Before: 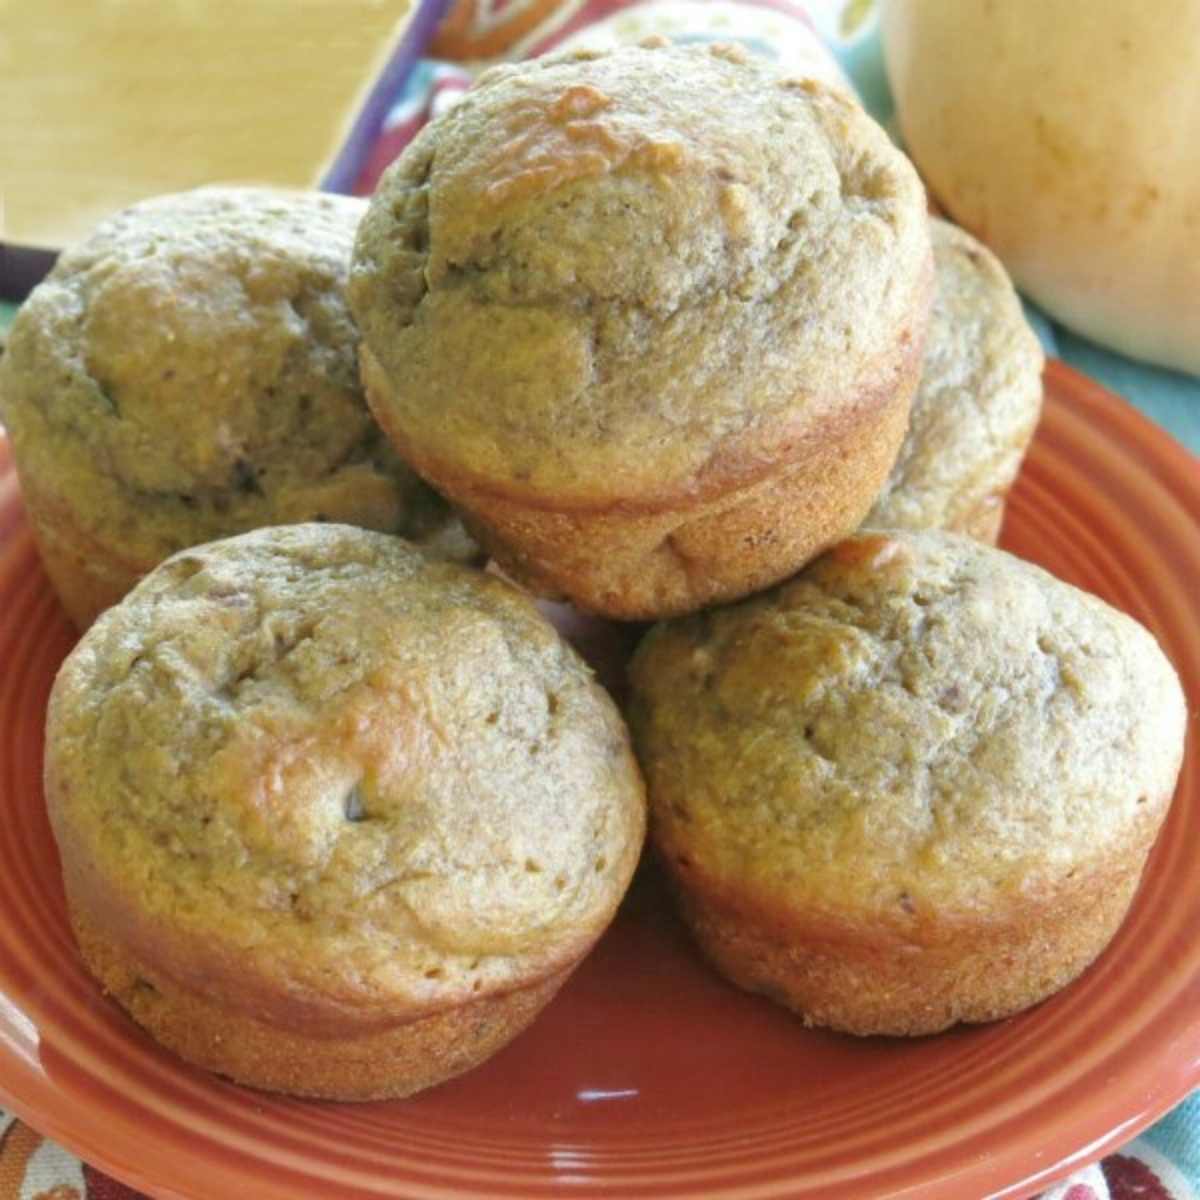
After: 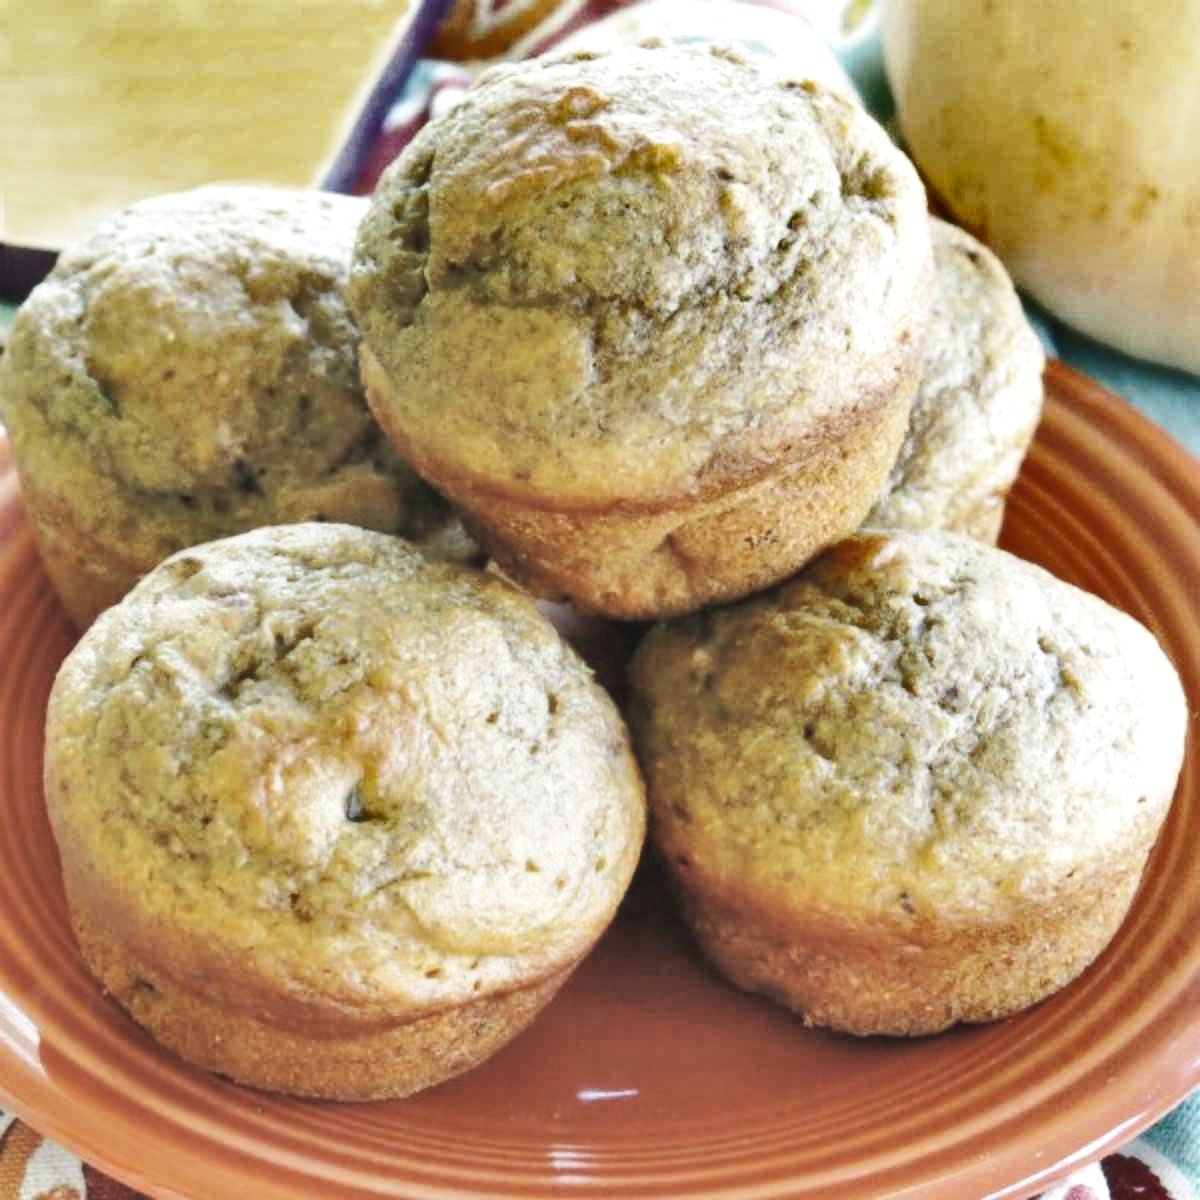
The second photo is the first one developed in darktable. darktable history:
shadows and highlights: radius 108.52, shadows 44.07, highlights -67.8, low approximation 0.01, soften with gaussian
color balance: lift [1, 1.001, 0.999, 1.001], gamma [1, 1.004, 1.007, 0.993], gain [1, 0.991, 0.987, 1.013], contrast 10%, output saturation 120%
base curve: curves: ch0 [(0, 0) (0.032, 0.025) (0.121, 0.166) (0.206, 0.329) (0.605, 0.79) (1, 1)], preserve colors none
contrast brightness saturation: brightness 0.18, saturation -0.5
